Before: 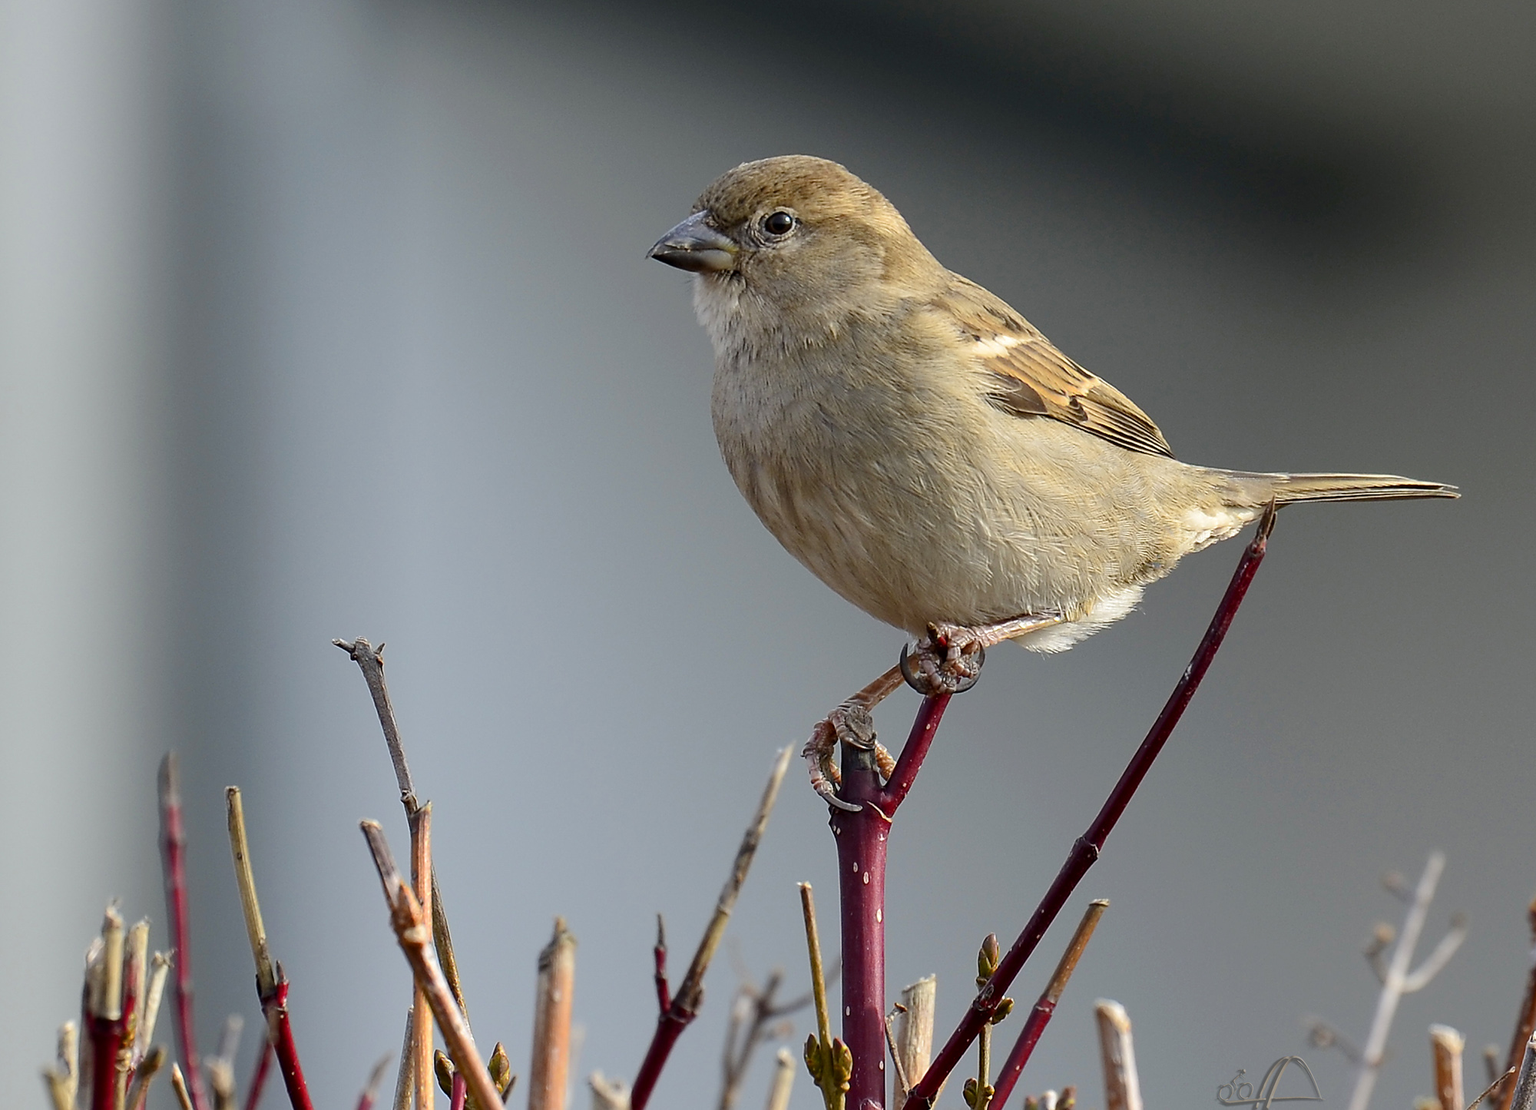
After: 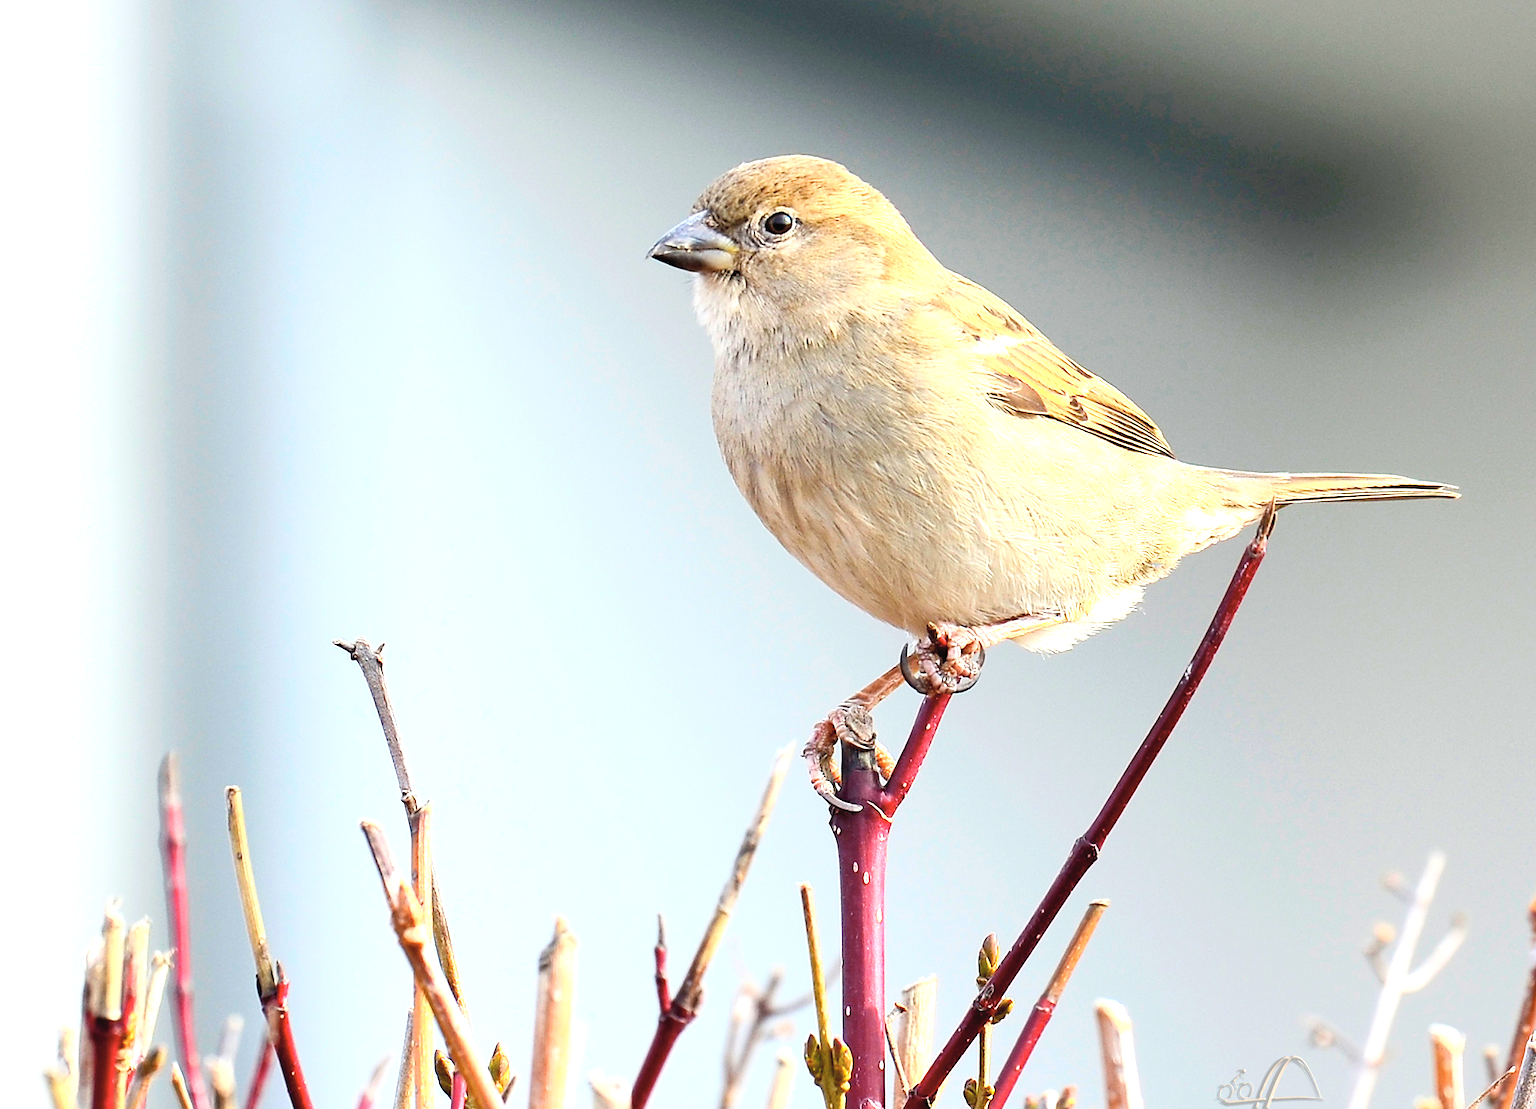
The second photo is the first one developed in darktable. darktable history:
contrast brightness saturation: contrast 0.143, brightness 0.211
exposure: black level correction 0, exposure 1.464 EV, compensate highlight preservation false
